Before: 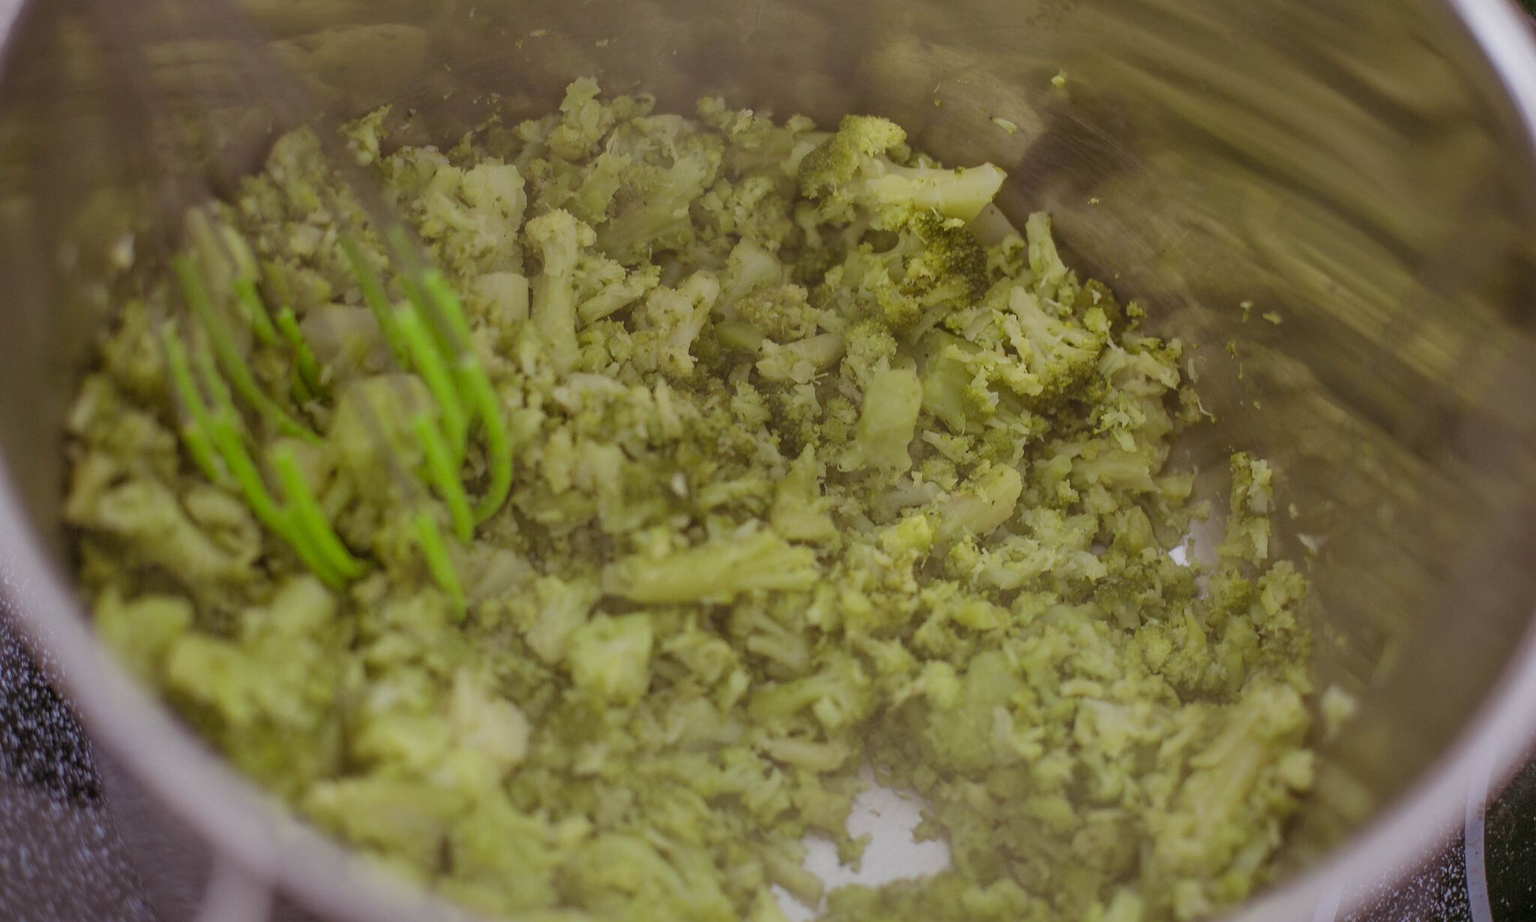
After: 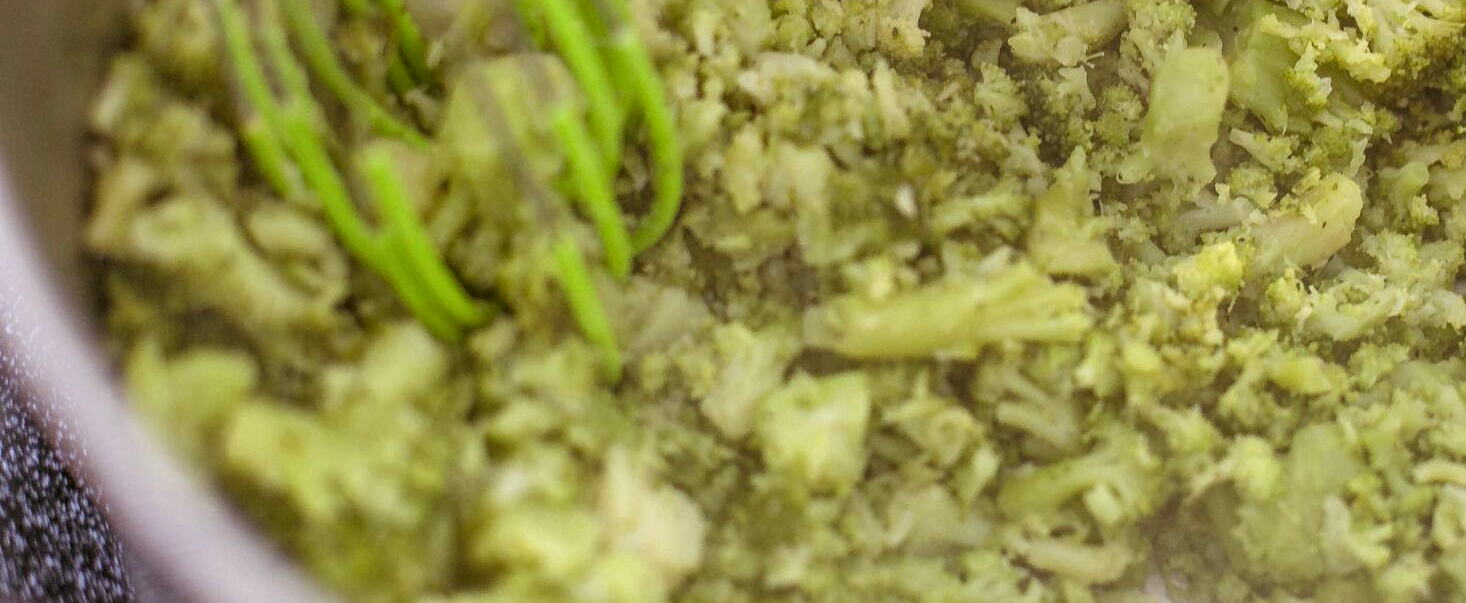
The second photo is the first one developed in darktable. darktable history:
exposure: black level correction 0, exposure 0.682 EV, compensate highlight preservation false
shadows and highlights: shadows 32.51, highlights -47.41, compress 49.73%, soften with gaussian
crop: top 36.251%, right 28.412%, bottom 14.658%
local contrast: on, module defaults
